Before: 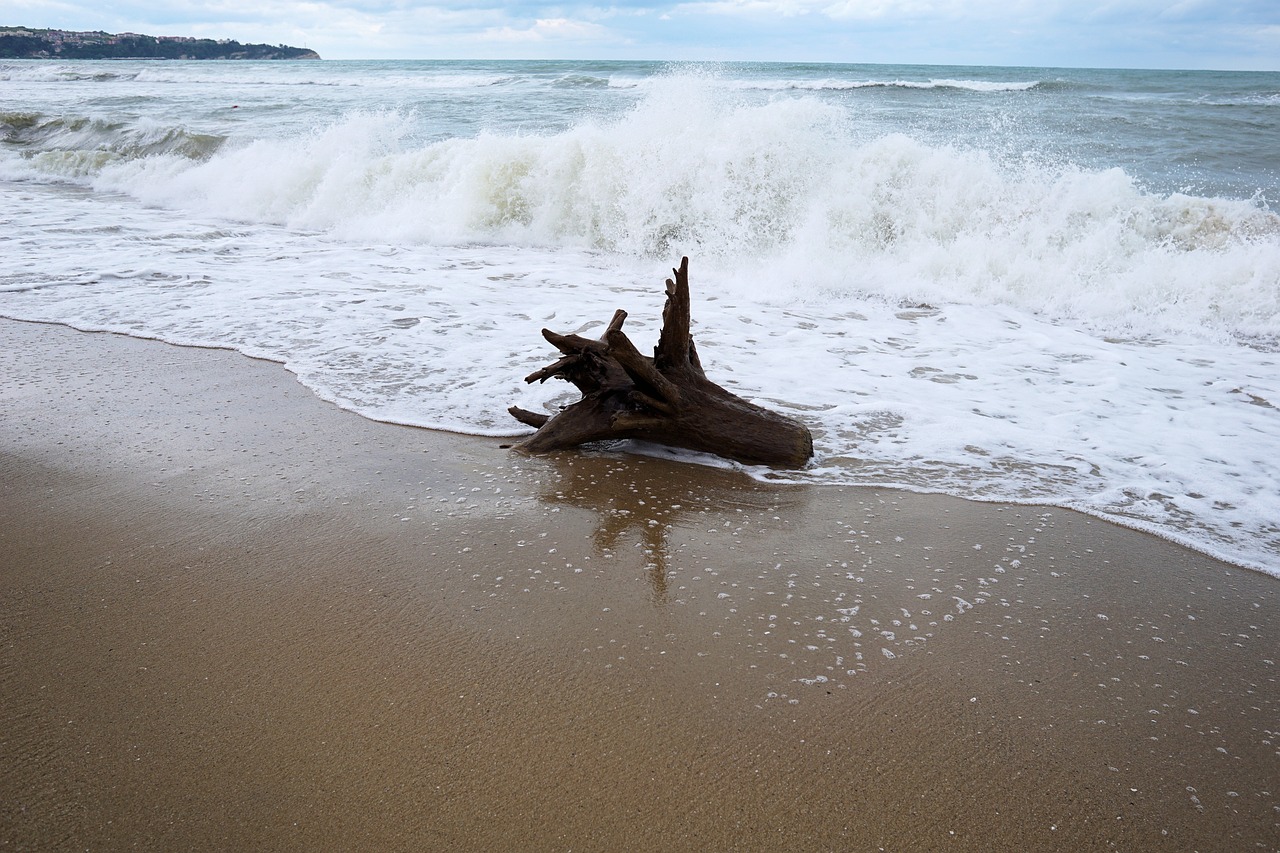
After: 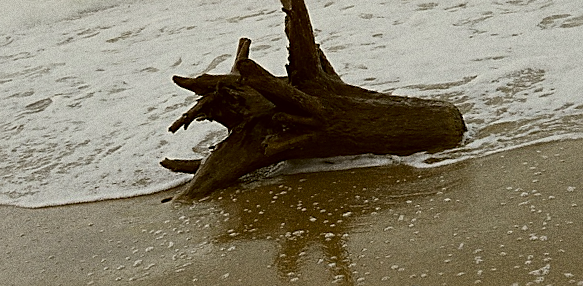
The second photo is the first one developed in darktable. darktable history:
sharpen: on, module defaults
grain: coarseness 0.09 ISO, strength 40%
crop: left 25%, top 25%, right 25%, bottom 25%
color correction: highlights a* -1.43, highlights b* 10.12, shadows a* 0.395, shadows b* 19.35
shadows and highlights: shadows 37.27, highlights -28.18, soften with gaussian
exposure: exposure -0.582 EV, compensate highlight preservation false
rotate and perspective: rotation -14.8°, crop left 0.1, crop right 0.903, crop top 0.25, crop bottom 0.748
